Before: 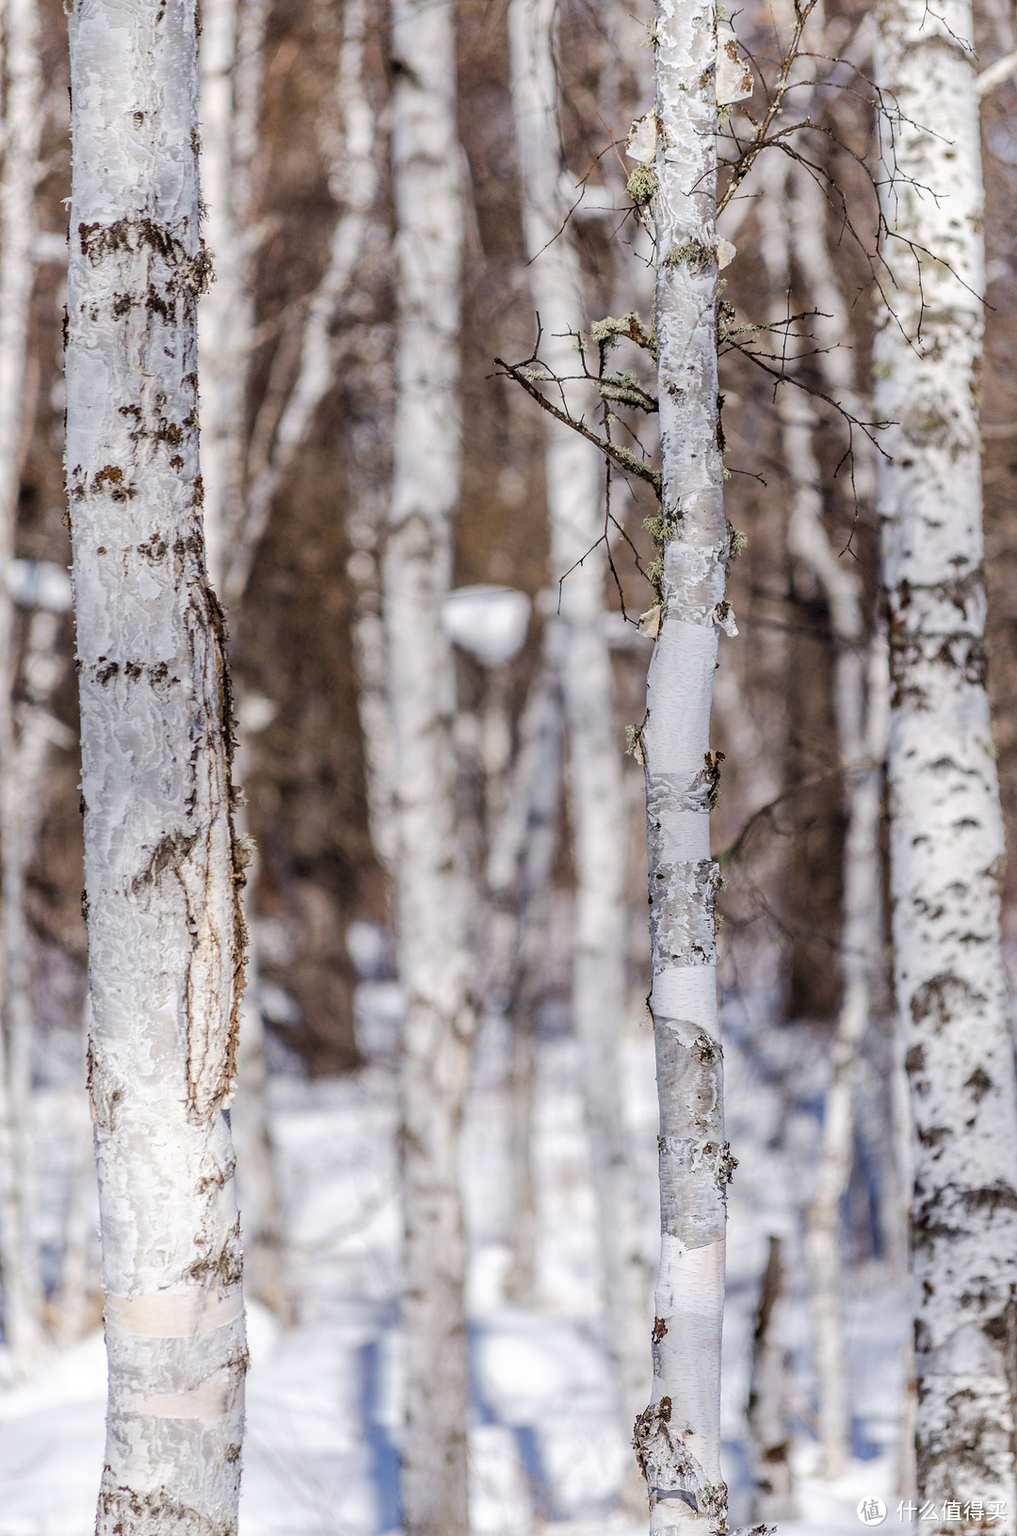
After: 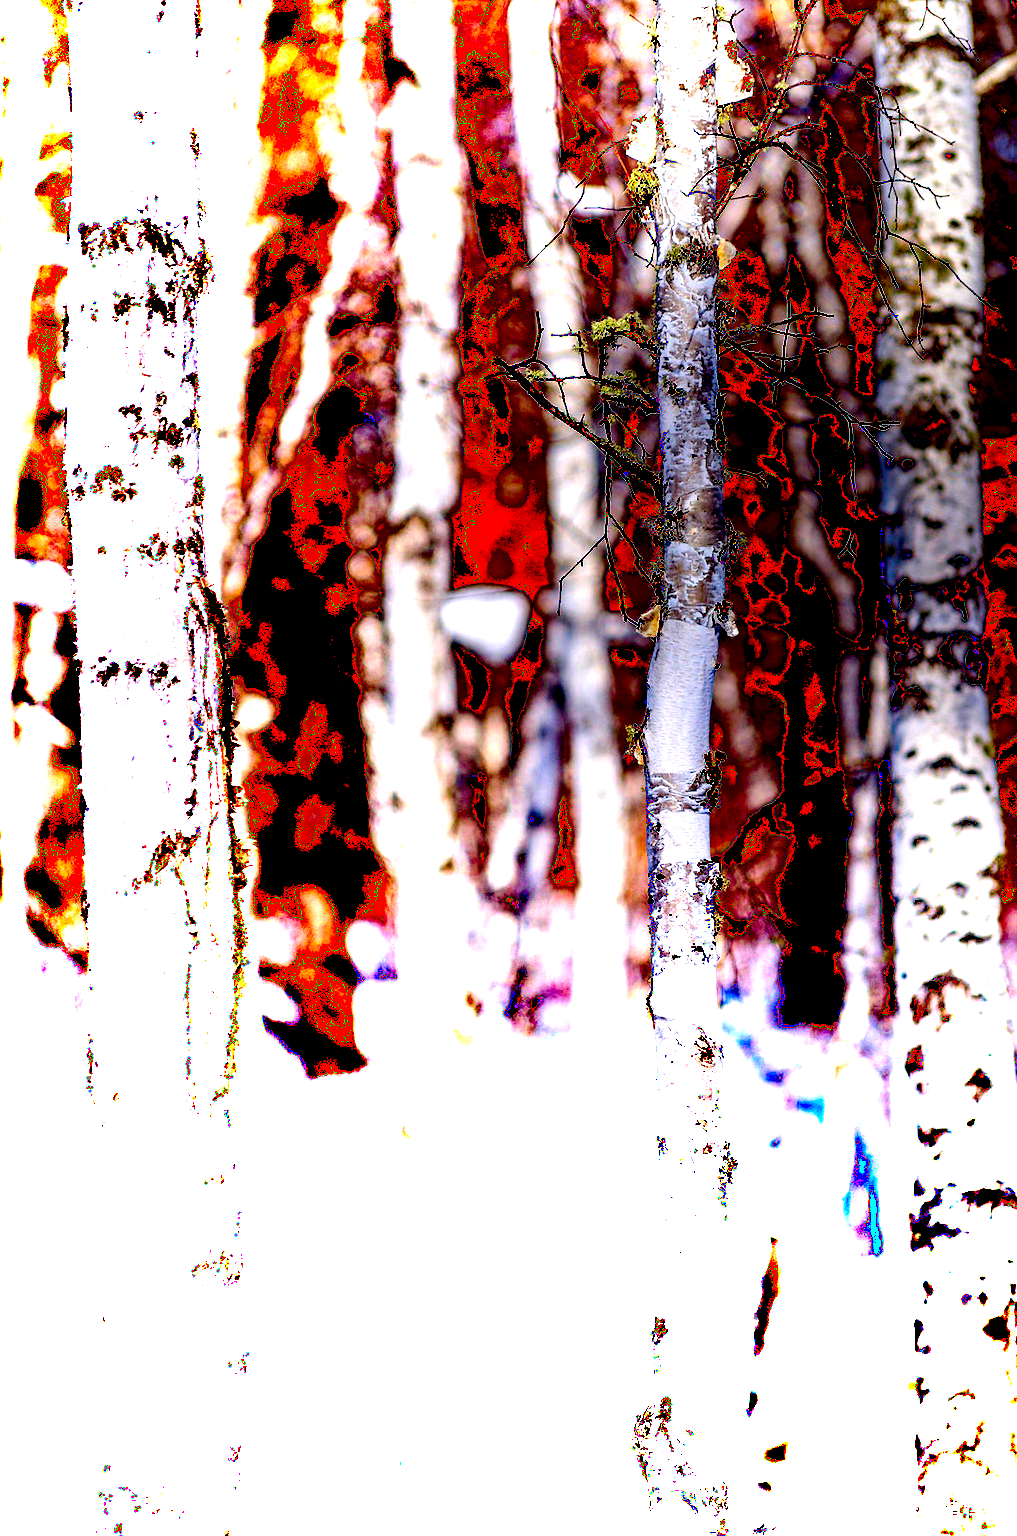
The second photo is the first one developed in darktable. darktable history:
local contrast: on, module defaults
exposure: black level correction 0.099, exposure 3.039 EV, compensate exposure bias true, compensate highlight preservation false
tone equalizer: -8 EV -1.08 EV, -7 EV -1.03 EV, -6 EV -0.86 EV, -5 EV -0.539 EV, -3 EV 0.573 EV, -2 EV 0.886 EV, -1 EV 0.991 EV, +0 EV 1.07 EV, edges refinement/feathering 500, mask exposure compensation -1.57 EV, preserve details no
